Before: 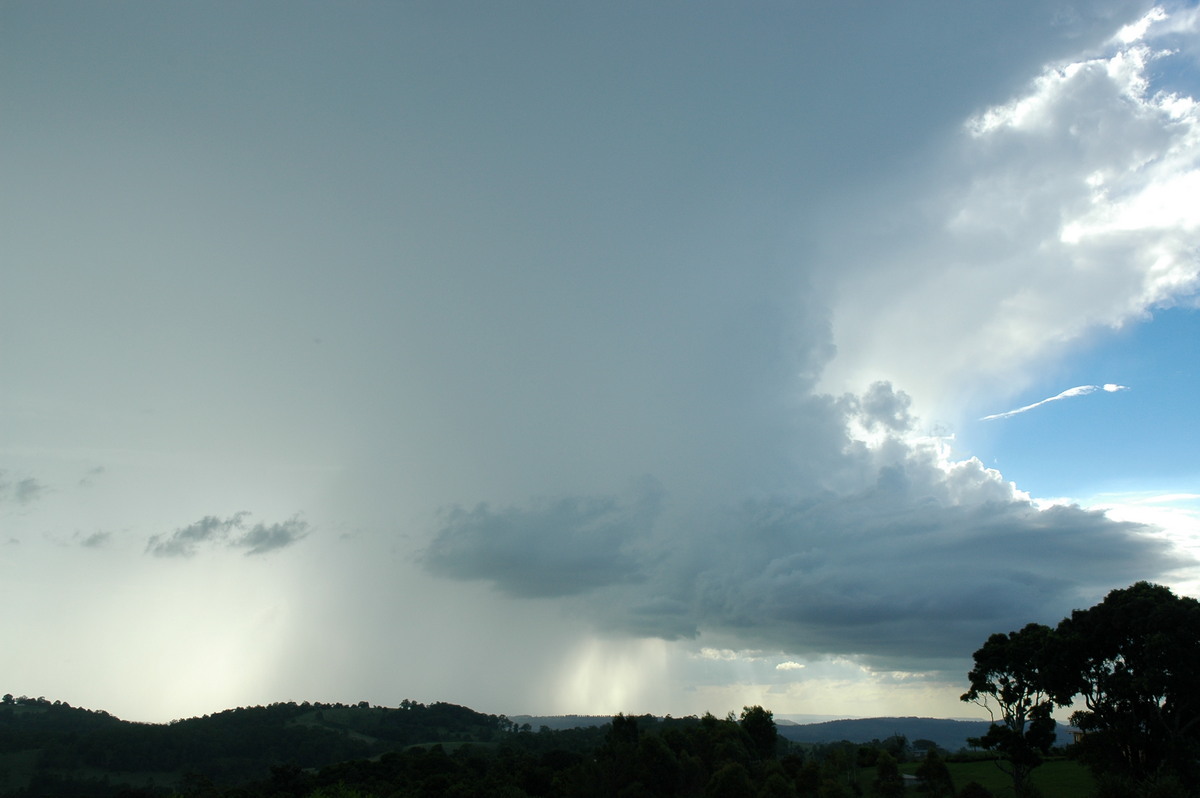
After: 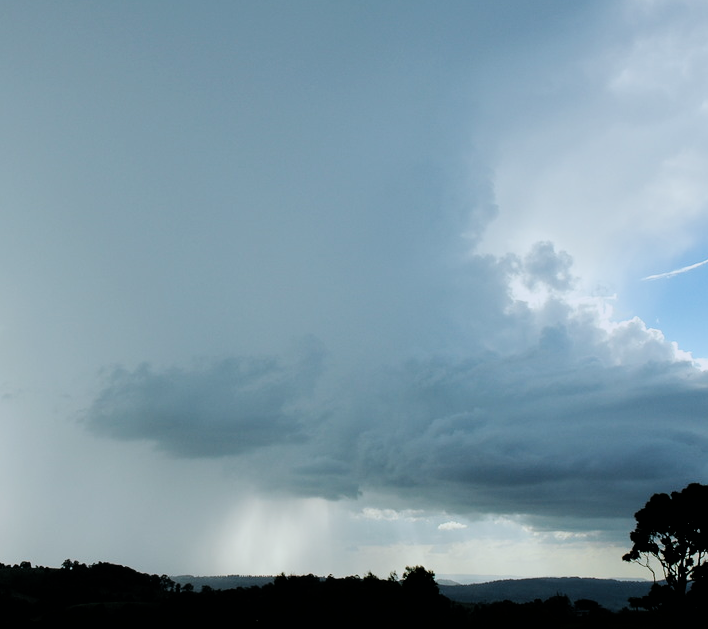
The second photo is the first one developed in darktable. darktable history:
crop and rotate: left 28.201%, top 17.594%, right 12.791%, bottom 3.48%
filmic rgb: black relative exposure -5.08 EV, white relative exposure 3.95 EV, hardness 2.89, contrast 1.298, highlights saturation mix -30.36%
color correction: highlights a* -0.769, highlights b* -8.38
